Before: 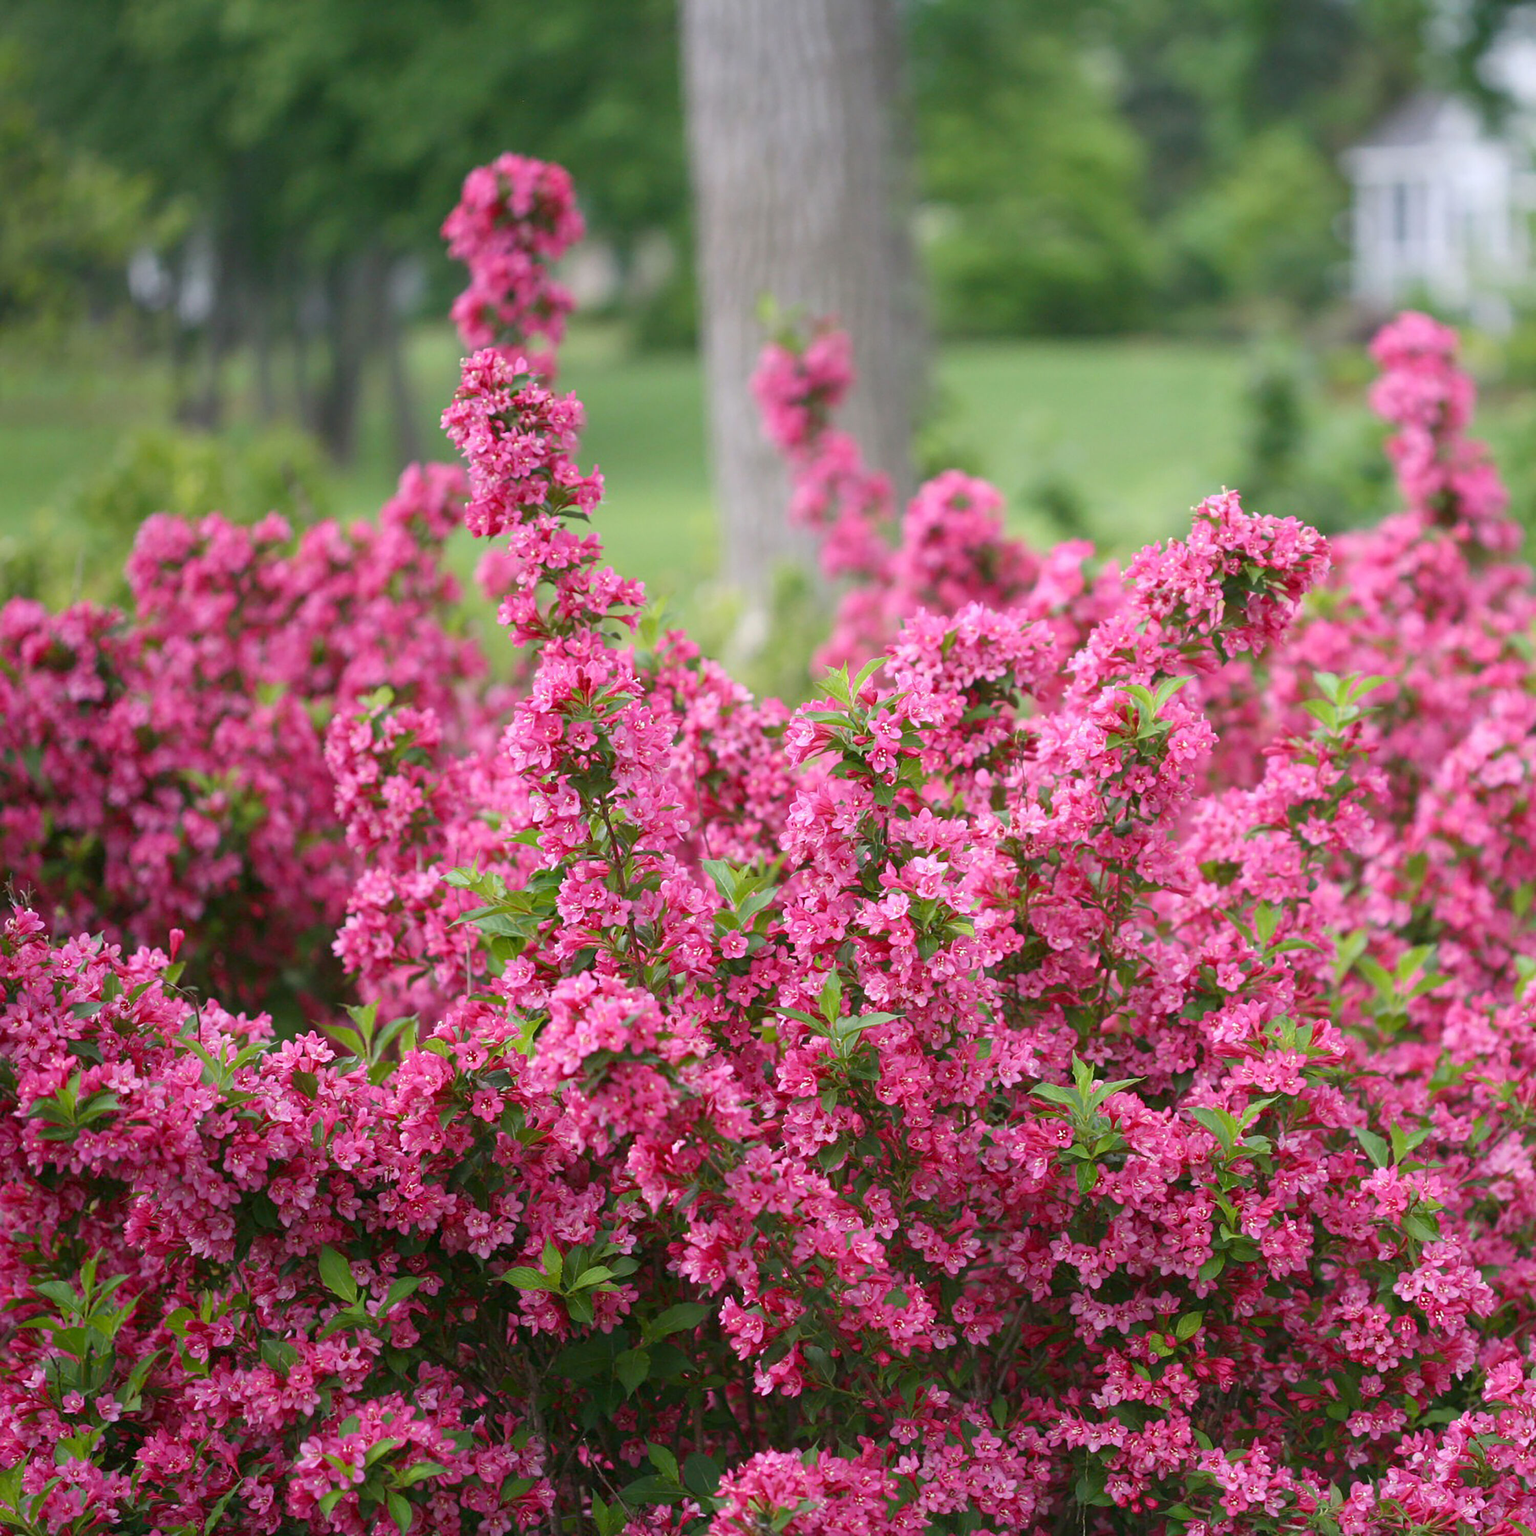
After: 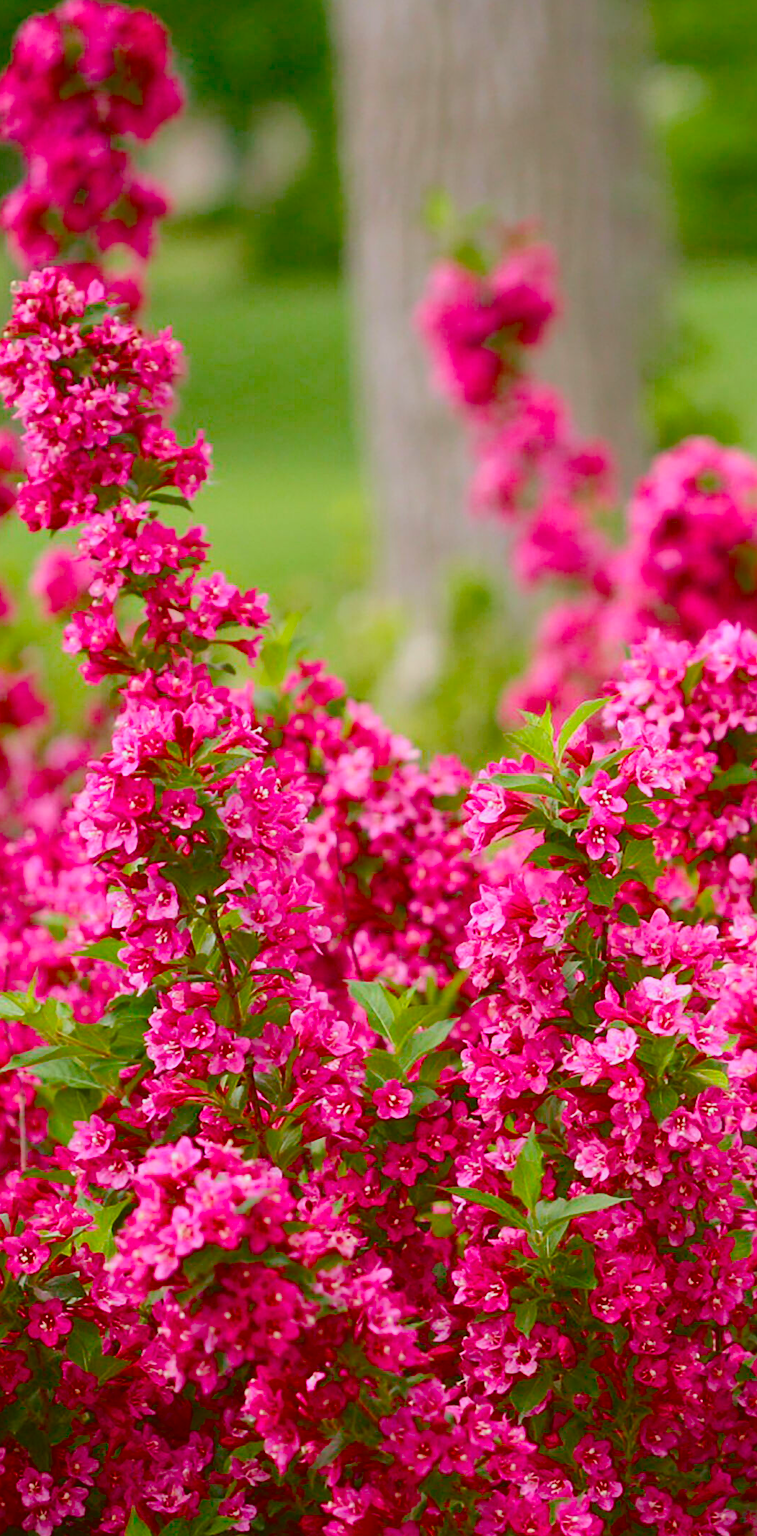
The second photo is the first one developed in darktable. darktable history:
local contrast: highlights 70%, shadows 67%, detail 83%, midtone range 0.331
crop and rotate: left 29.513%, top 10.22%, right 35.15%, bottom 18.098%
color balance rgb: linear chroma grading › global chroma 33.952%, perceptual saturation grading › global saturation 20%, perceptual saturation grading › highlights -25.64%, perceptual saturation grading › shadows 25.845%, saturation formula JzAzBz (2021)
color correction: highlights a* -0.555, highlights b* 0.173, shadows a* 4.66, shadows b* 20.9
tone equalizer: on, module defaults
shadows and highlights: shadows 22.28, highlights -49.18, soften with gaussian
